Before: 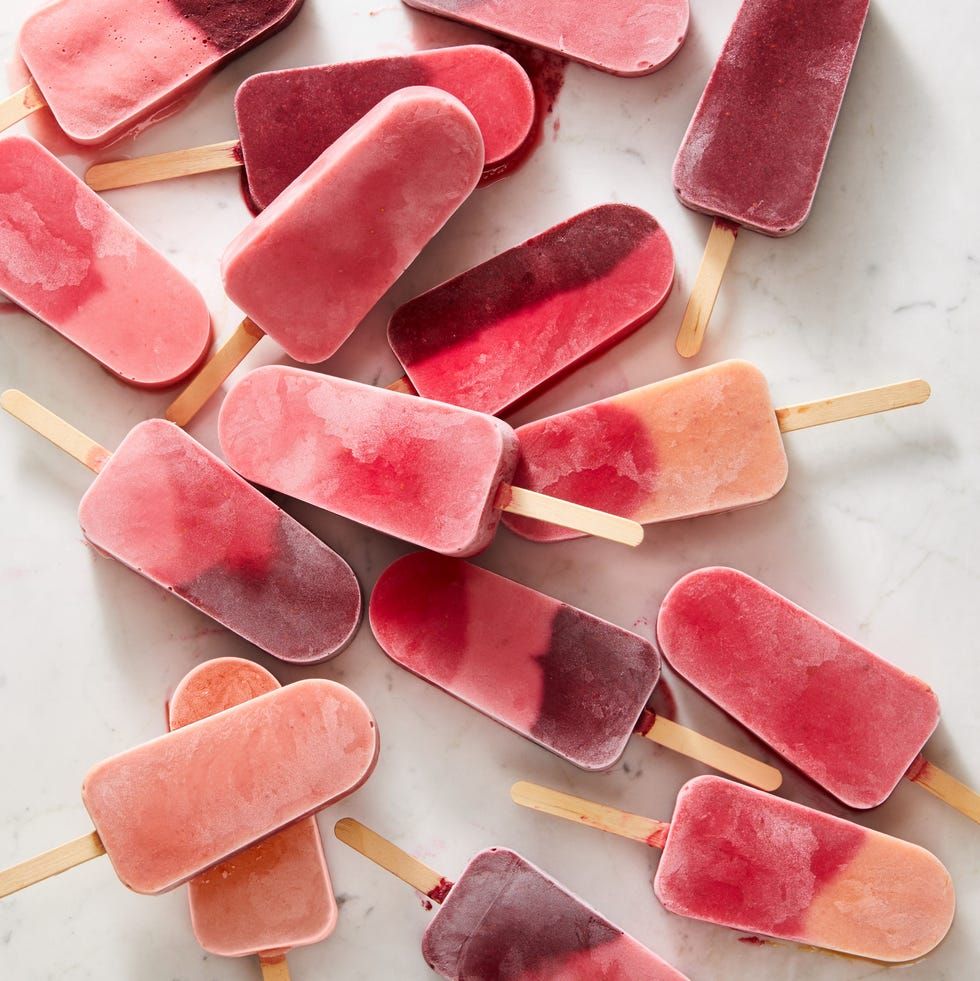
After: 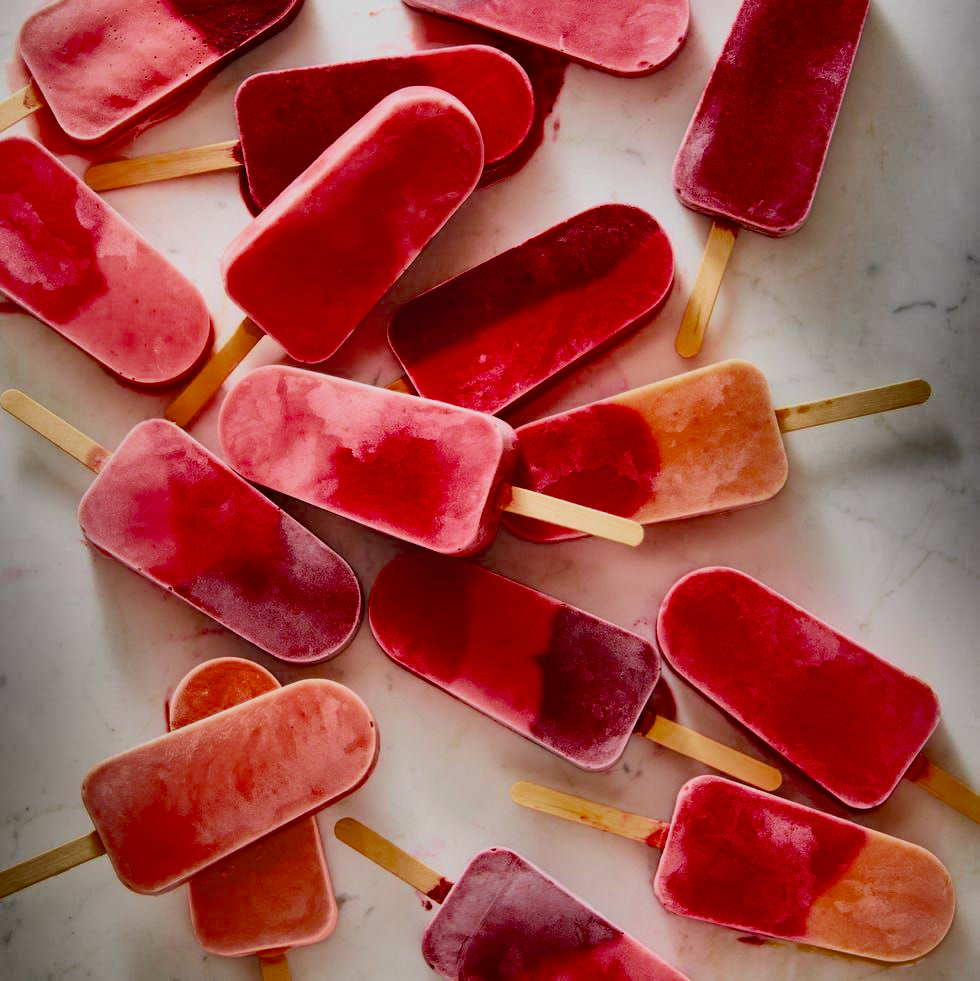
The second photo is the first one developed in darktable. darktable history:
color balance rgb: linear chroma grading › global chroma 0.427%, perceptual saturation grading › global saturation 36.378%, global vibrance -7.481%, contrast -13.399%, saturation formula JzAzBz (2021)
shadows and highlights: radius 123.88, shadows 98.82, white point adjustment -3.19, highlights -99.89, soften with gaussian
velvia: on, module defaults
